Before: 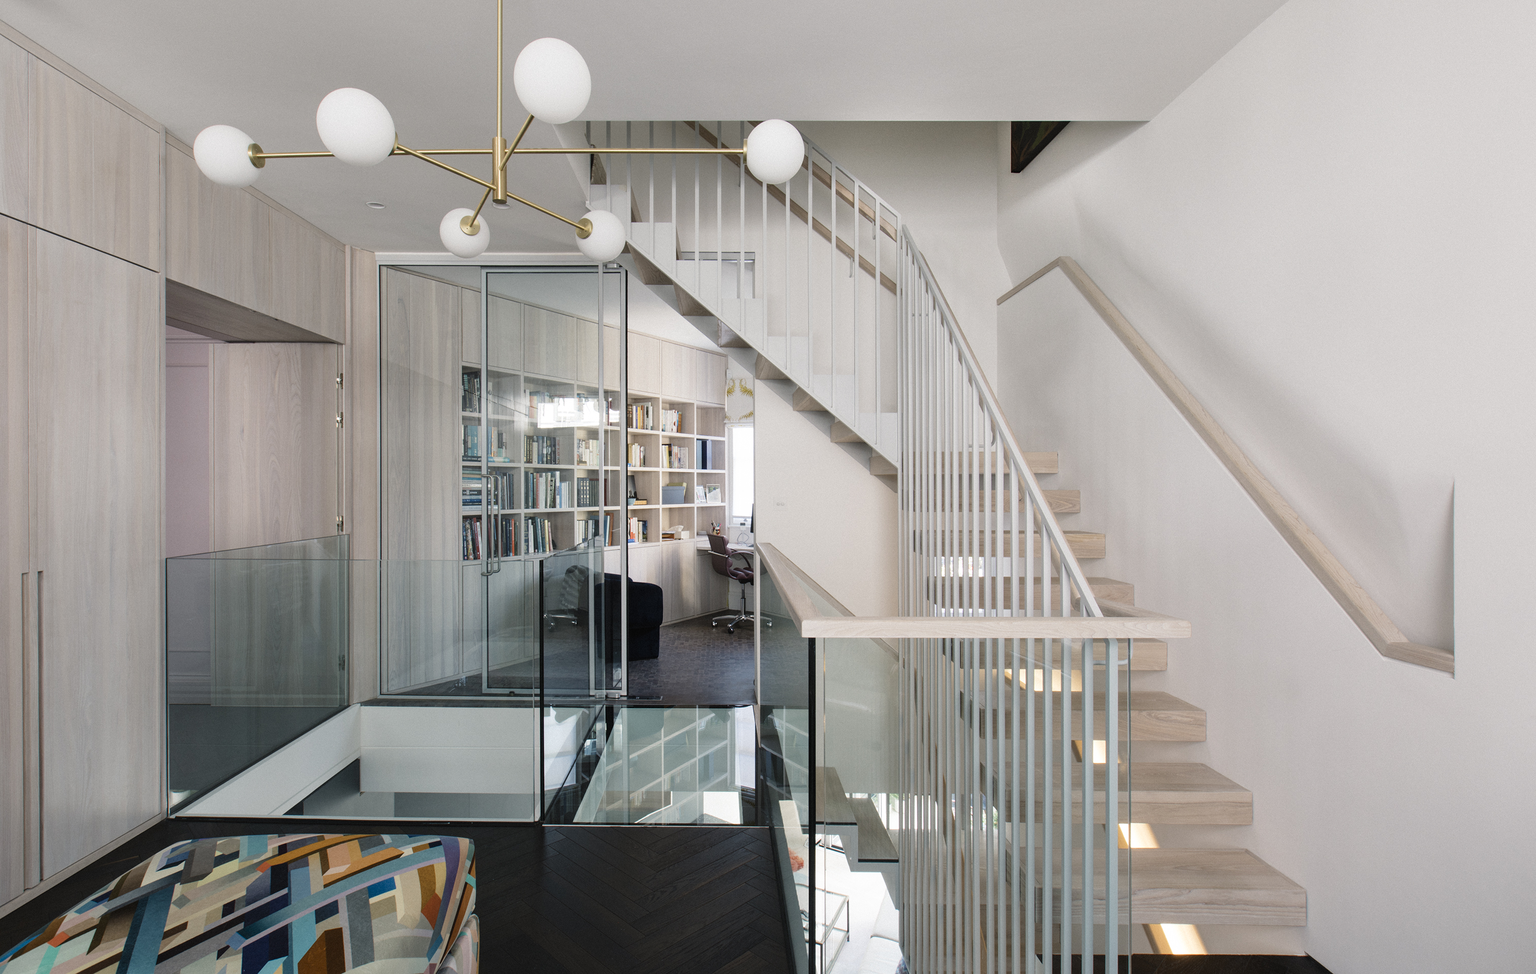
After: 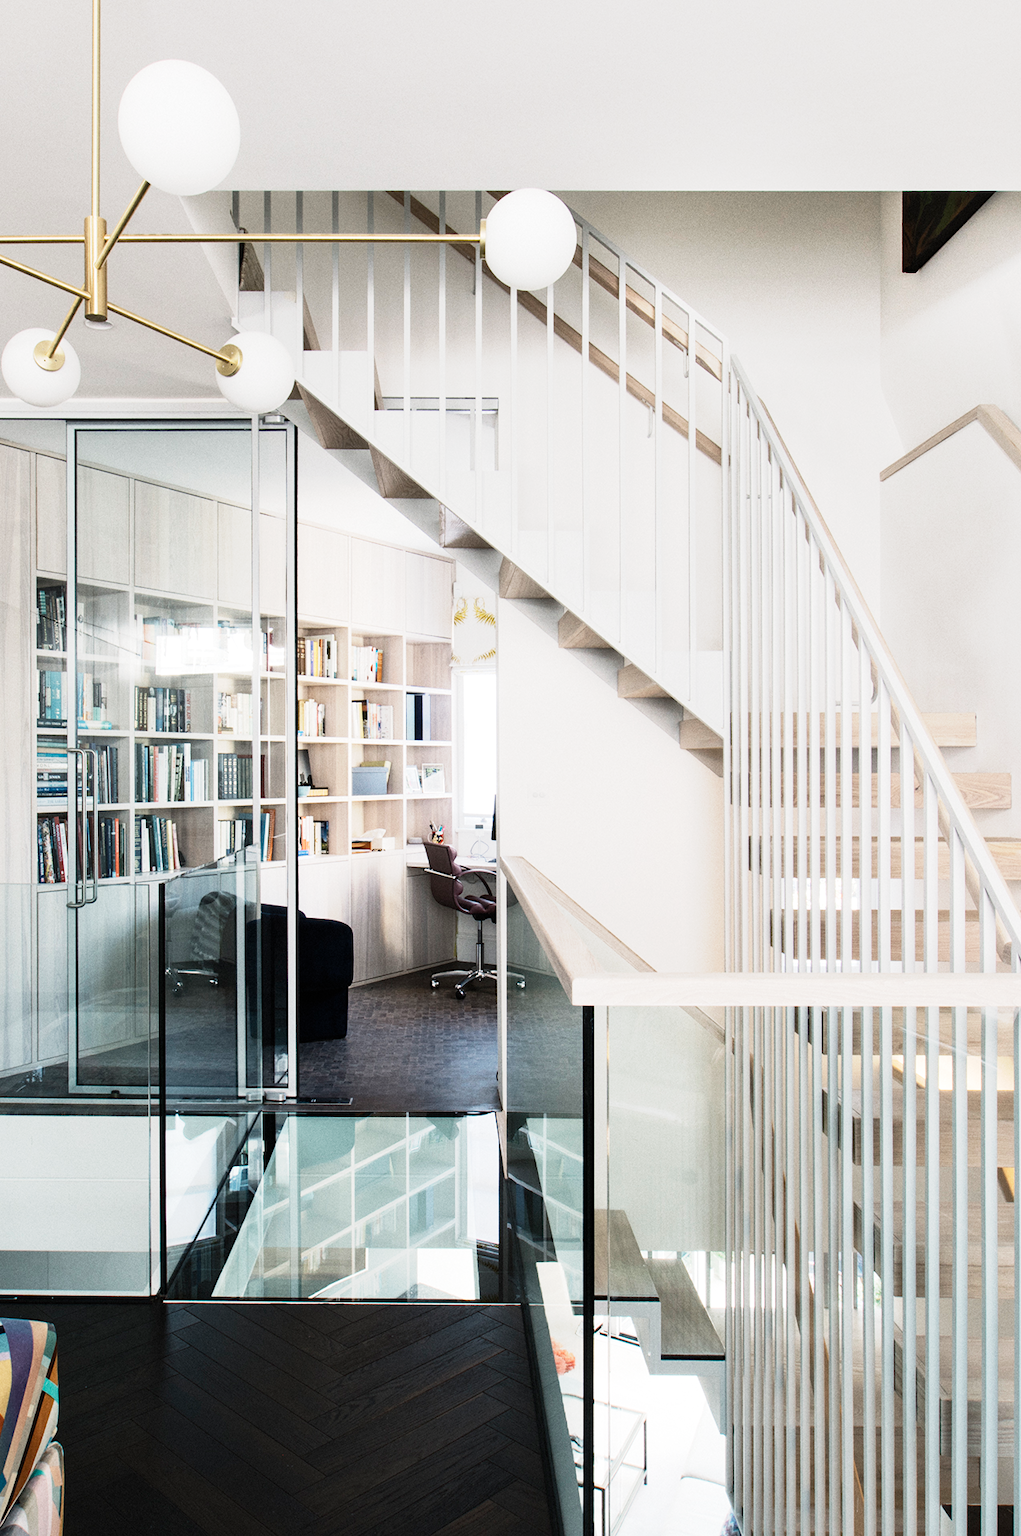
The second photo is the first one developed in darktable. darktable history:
crop: left 28.583%, right 29.231%
base curve: curves: ch0 [(0, 0) (0.088, 0.125) (0.176, 0.251) (0.354, 0.501) (0.613, 0.749) (1, 0.877)], preserve colors none
tone equalizer: -8 EV -0.75 EV, -7 EV -0.7 EV, -6 EV -0.6 EV, -5 EV -0.4 EV, -3 EV 0.4 EV, -2 EV 0.6 EV, -1 EV 0.7 EV, +0 EV 0.75 EV, edges refinement/feathering 500, mask exposure compensation -1.57 EV, preserve details no
